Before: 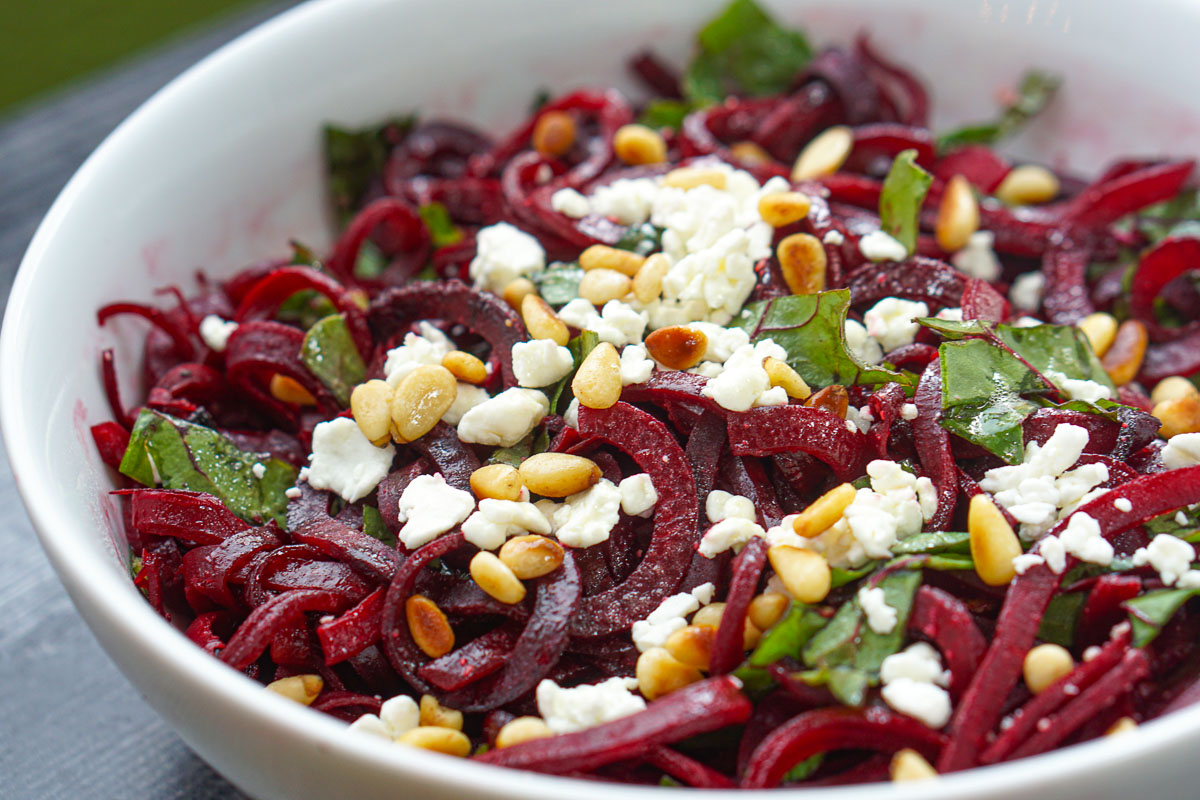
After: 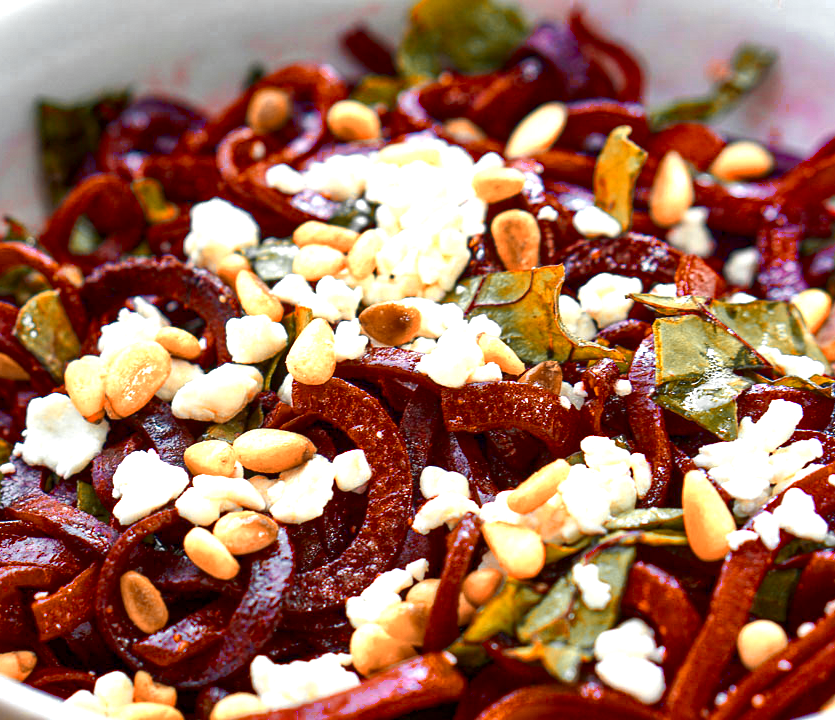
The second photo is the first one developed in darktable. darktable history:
shadows and highlights: shadows 60.16, highlights color adjustment 32.33%, soften with gaussian
local contrast: mode bilateral grid, contrast 21, coarseness 50, detail 147%, midtone range 0.2
contrast brightness saturation: contrast 0.069, brightness -0.133, saturation 0.064
exposure: black level correction 0.001, exposure 0.5 EV, compensate highlight preservation false
crop and rotate: left 23.848%, top 3.104%, right 6.548%, bottom 6.798%
haze removal: compatibility mode true, adaptive false
color zones: curves: ch0 [(0.009, 0.528) (0.136, 0.6) (0.255, 0.586) (0.39, 0.528) (0.522, 0.584) (0.686, 0.736) (0.849, 0.561)]; ch1 [(0.045, 0.781) (0.14, 0.416) (0.257, 0.695) (0.442, 0.032) (0.738, 0.338) (0.818, 0.632) (0.891, 0.741) (1, 0.704)]; ch2 [(0, 0.667) (0.141, 0.52) (0.26, 0.37) (0.474, 0.432) (0.743, 0.286)]
